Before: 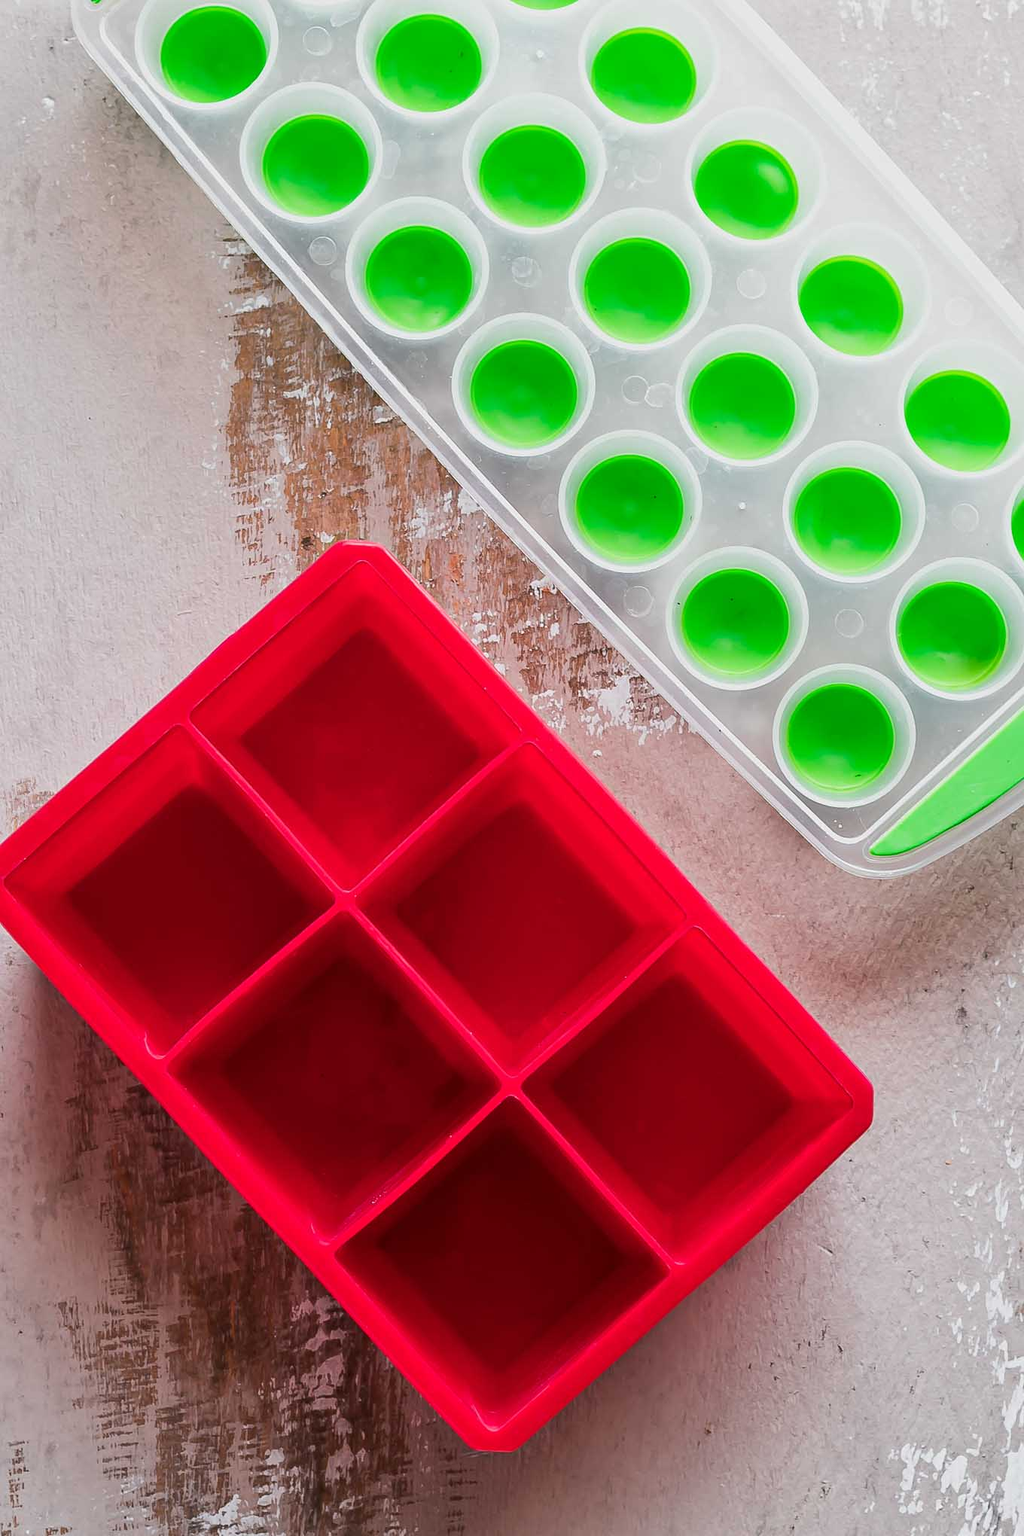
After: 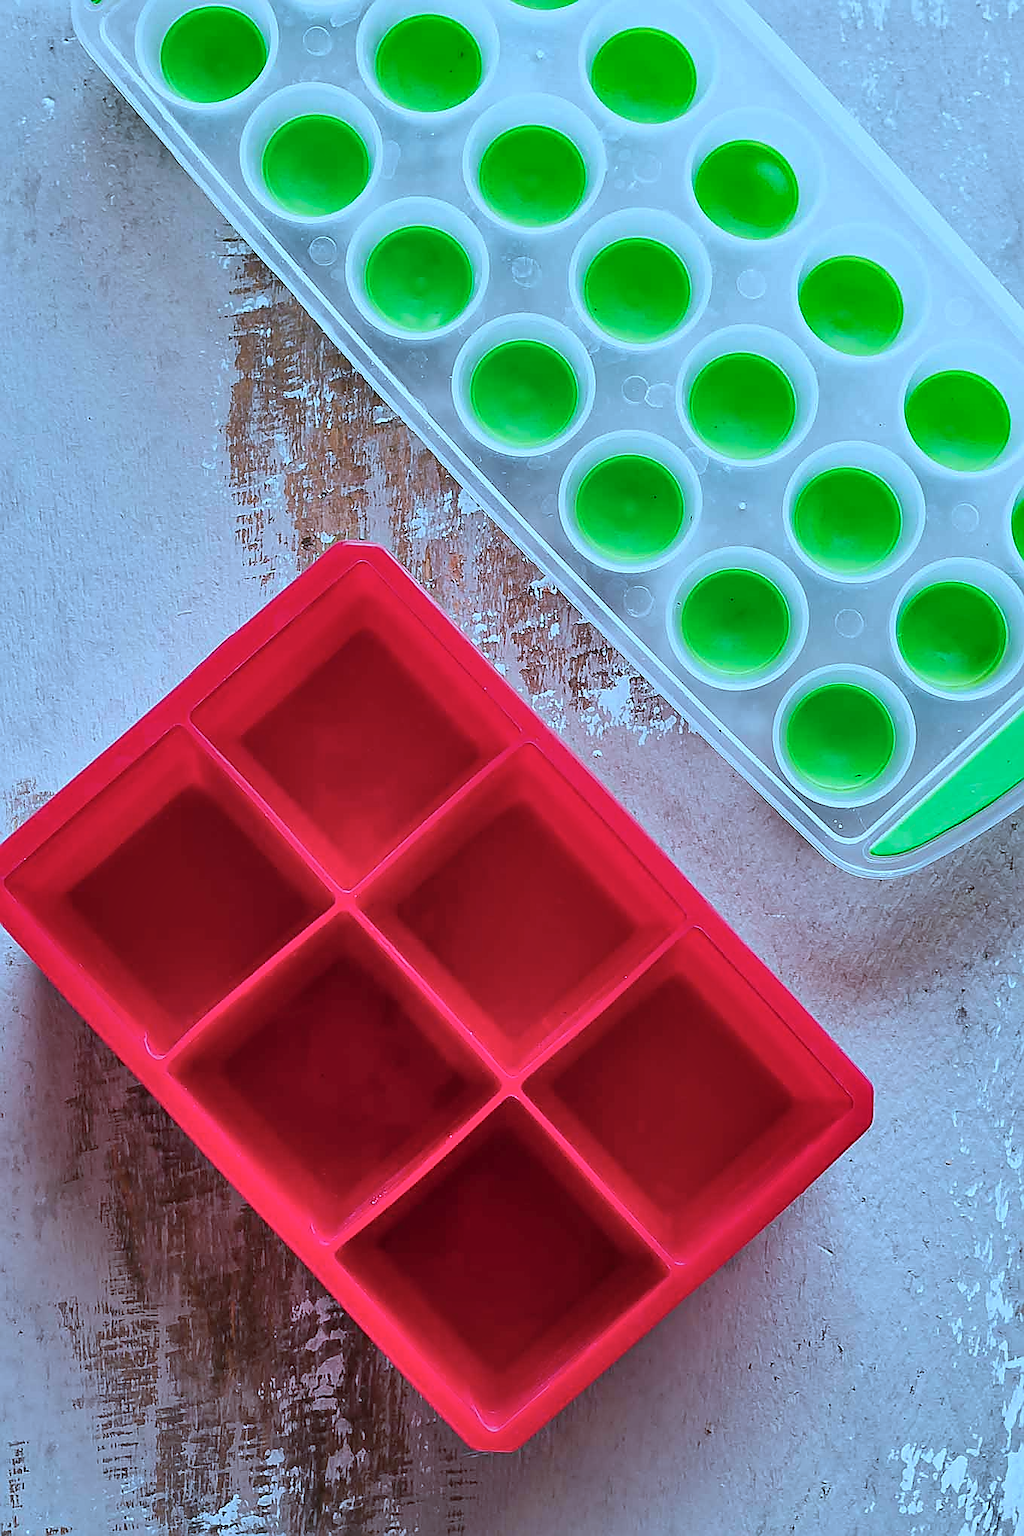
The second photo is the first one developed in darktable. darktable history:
white balance: red 0.924, blue 1.095
sharpen: radius 1.4, amount 1.25, threshold 0.7
color correction: highlights a* -9.73, highlights b* -21.22
shadows and highlights: low approximation 0.01, soften with gaussian
